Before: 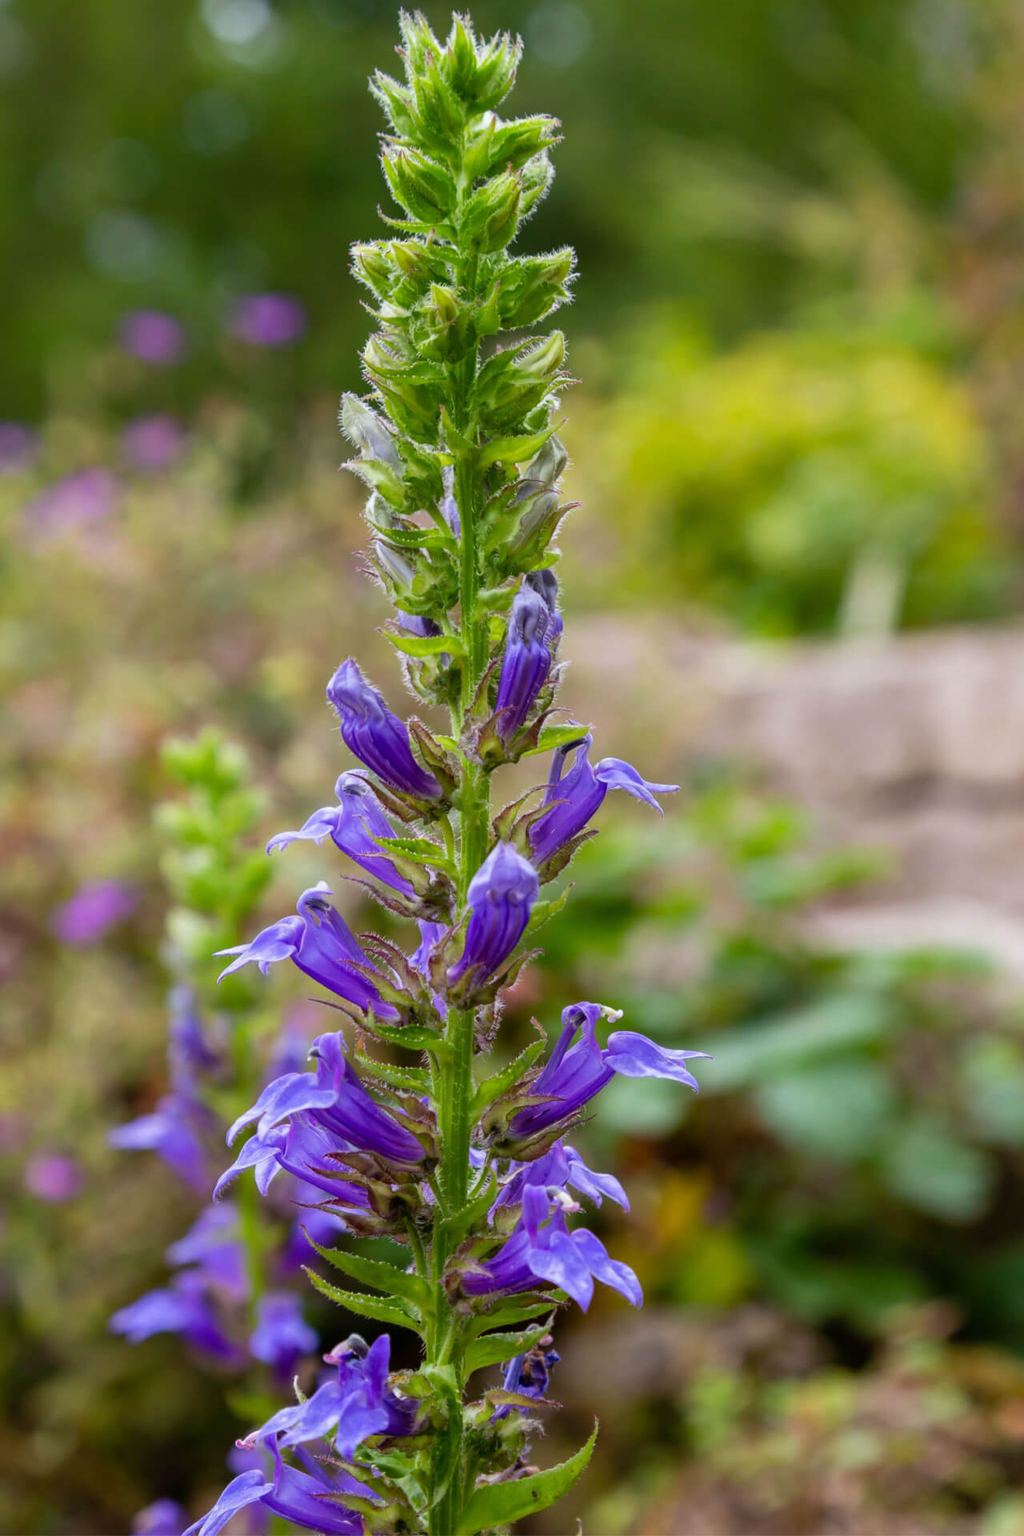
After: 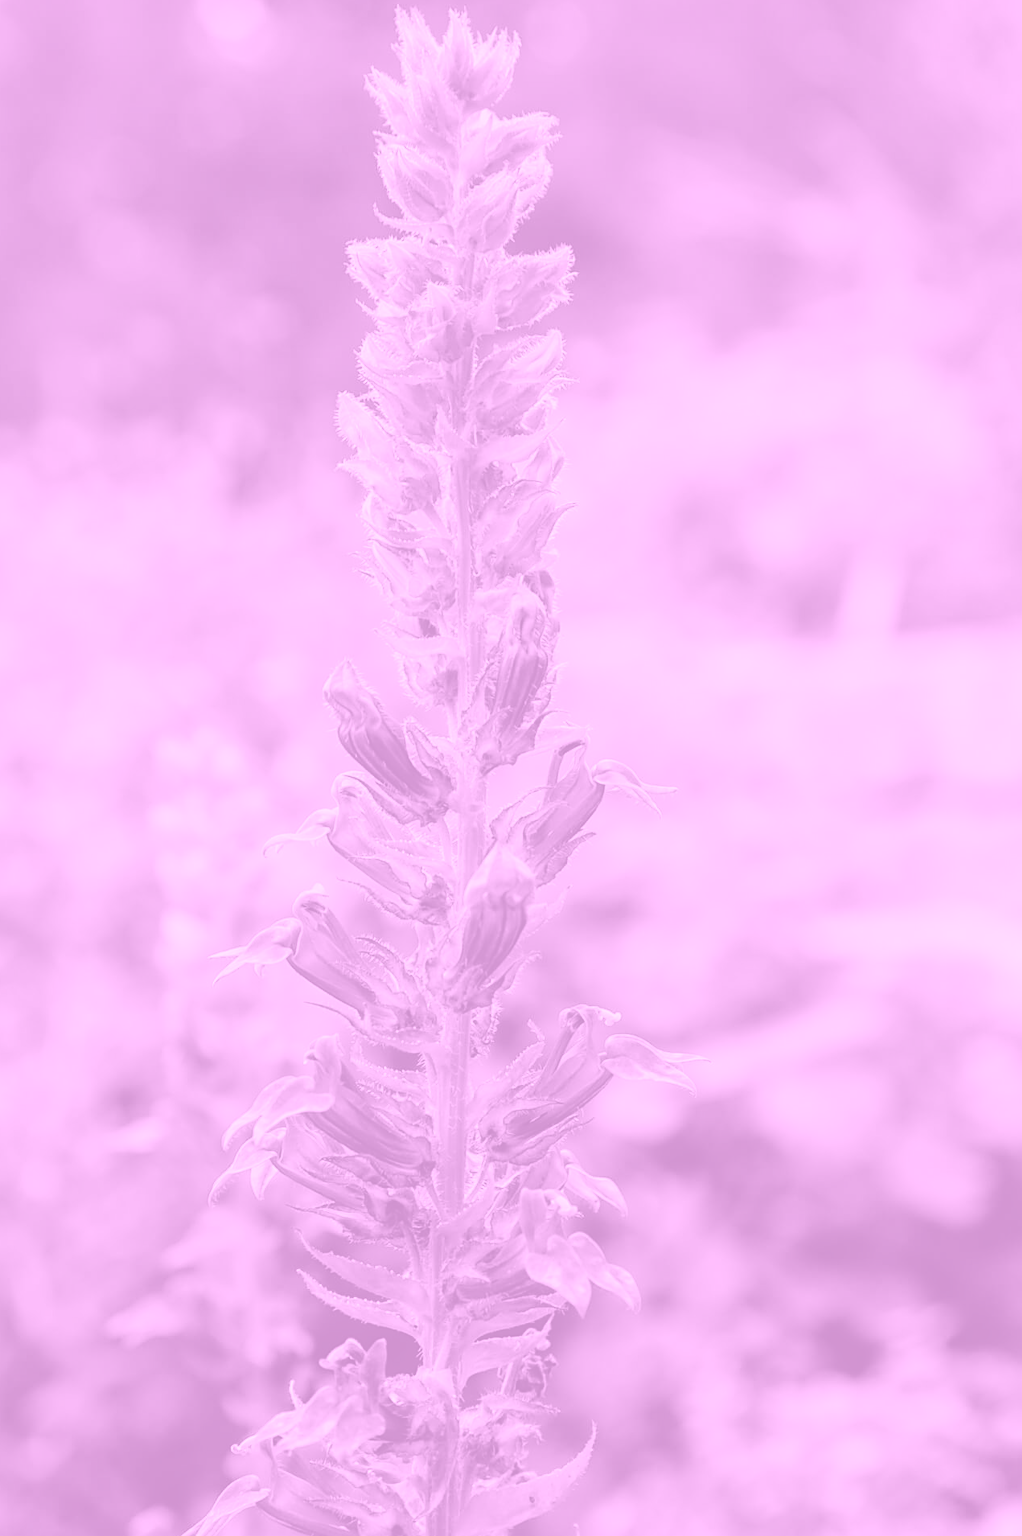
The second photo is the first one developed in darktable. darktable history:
colorize: hue 331.2°, saturation 69%, source mix 30.28%, lightness 69.02%, version 1
color balance rgb: perceptual saturation grading › global saturation 30%, global vibrance 10%
white balance: emerald 1
crop and rotate: left 0.614%, top 0.179%, bottom 0.309%
color correction: saturation 1.11
sharpen: on, module defaults
fill light: exposure -2 EV, width 8.6
color balance: lift [1.007, 1, 1, 1], gamma [1.097, 1, 1, 1]
